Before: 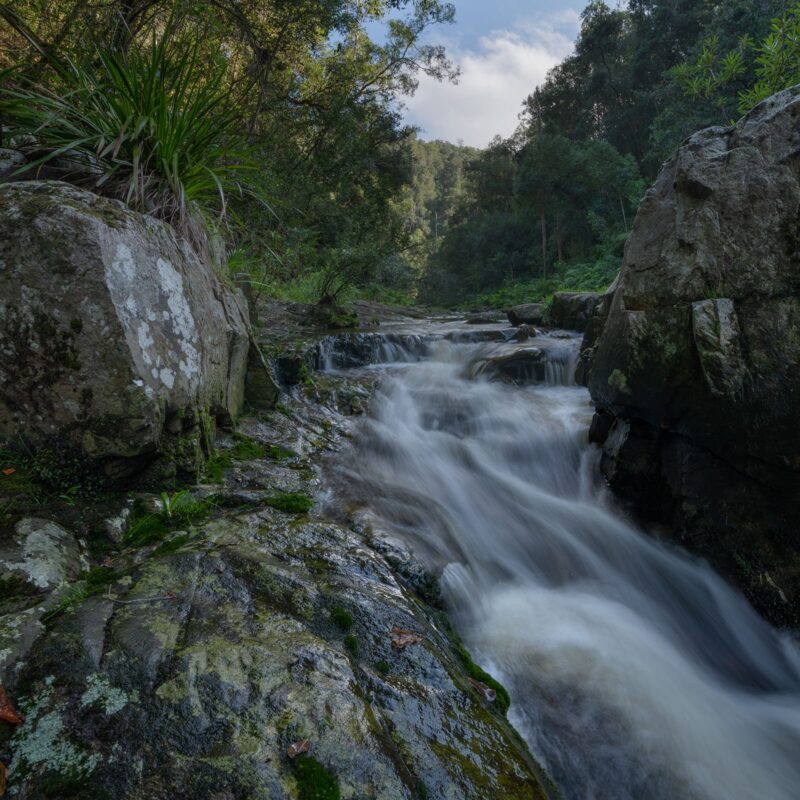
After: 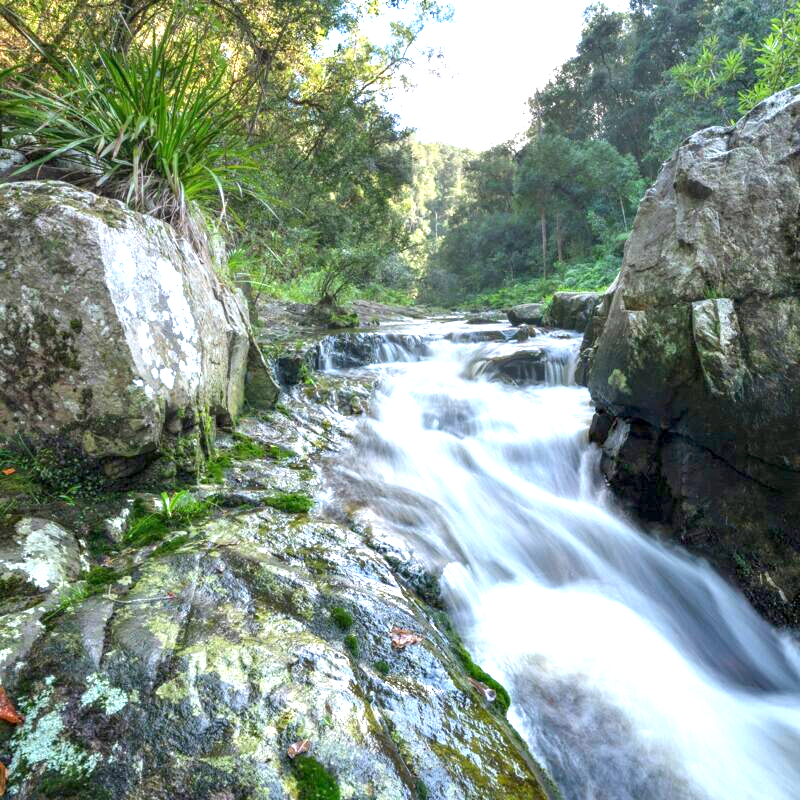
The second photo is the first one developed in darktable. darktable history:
exposure: black level correction 0.001, exposure 2.578 EV, compensate highlight preservation false
